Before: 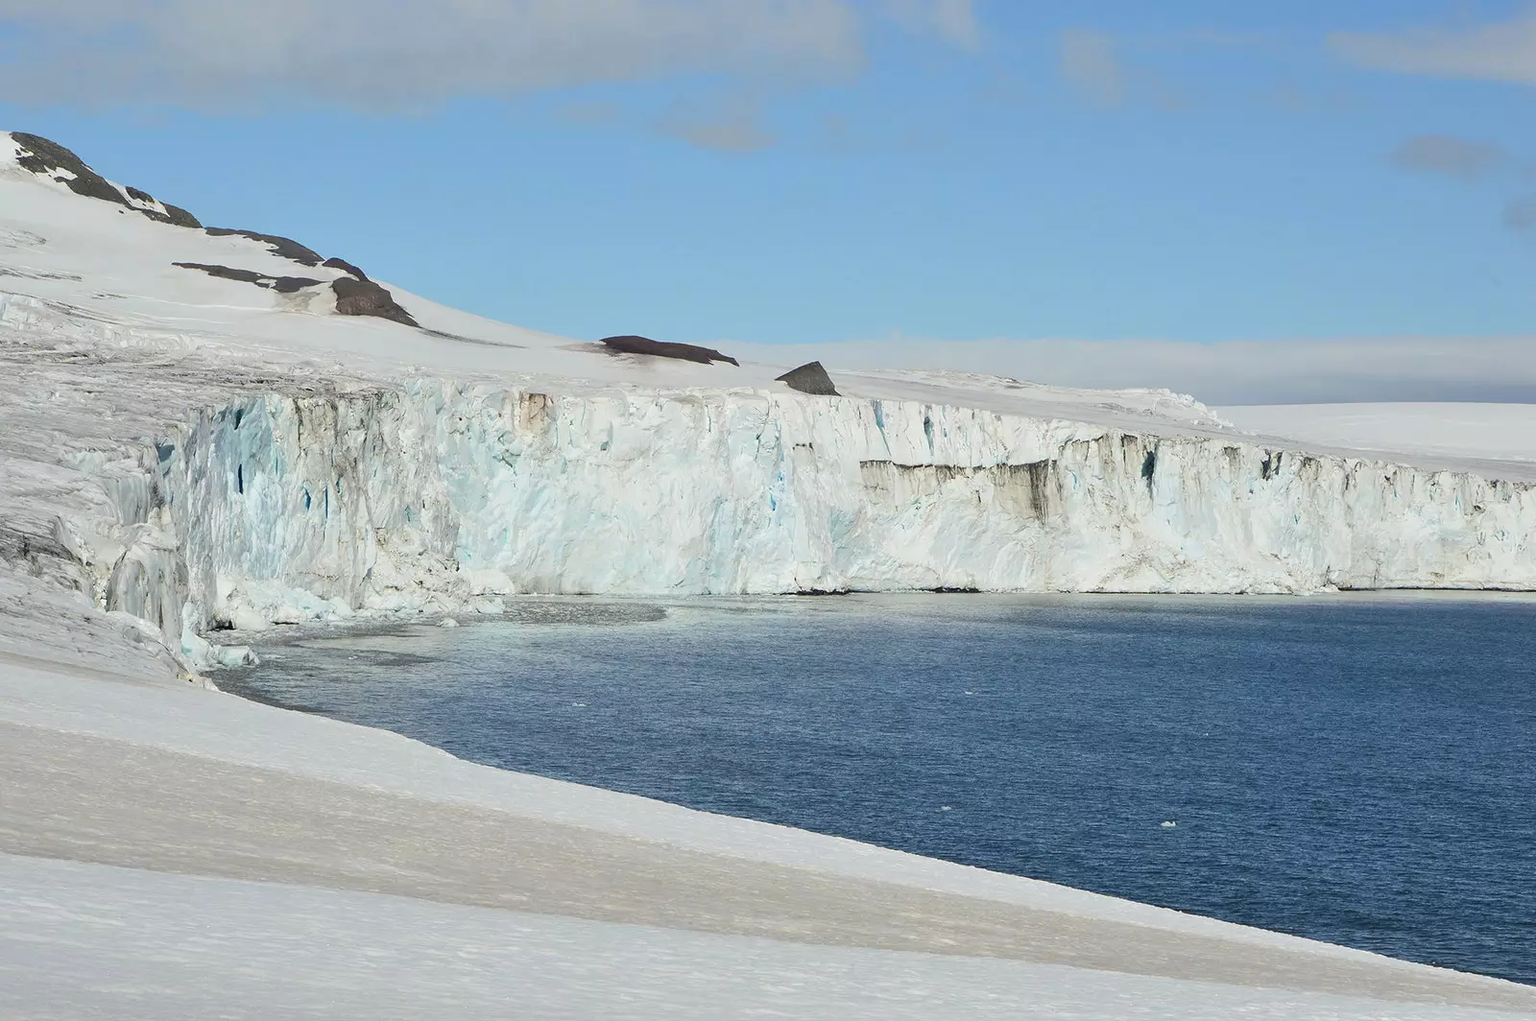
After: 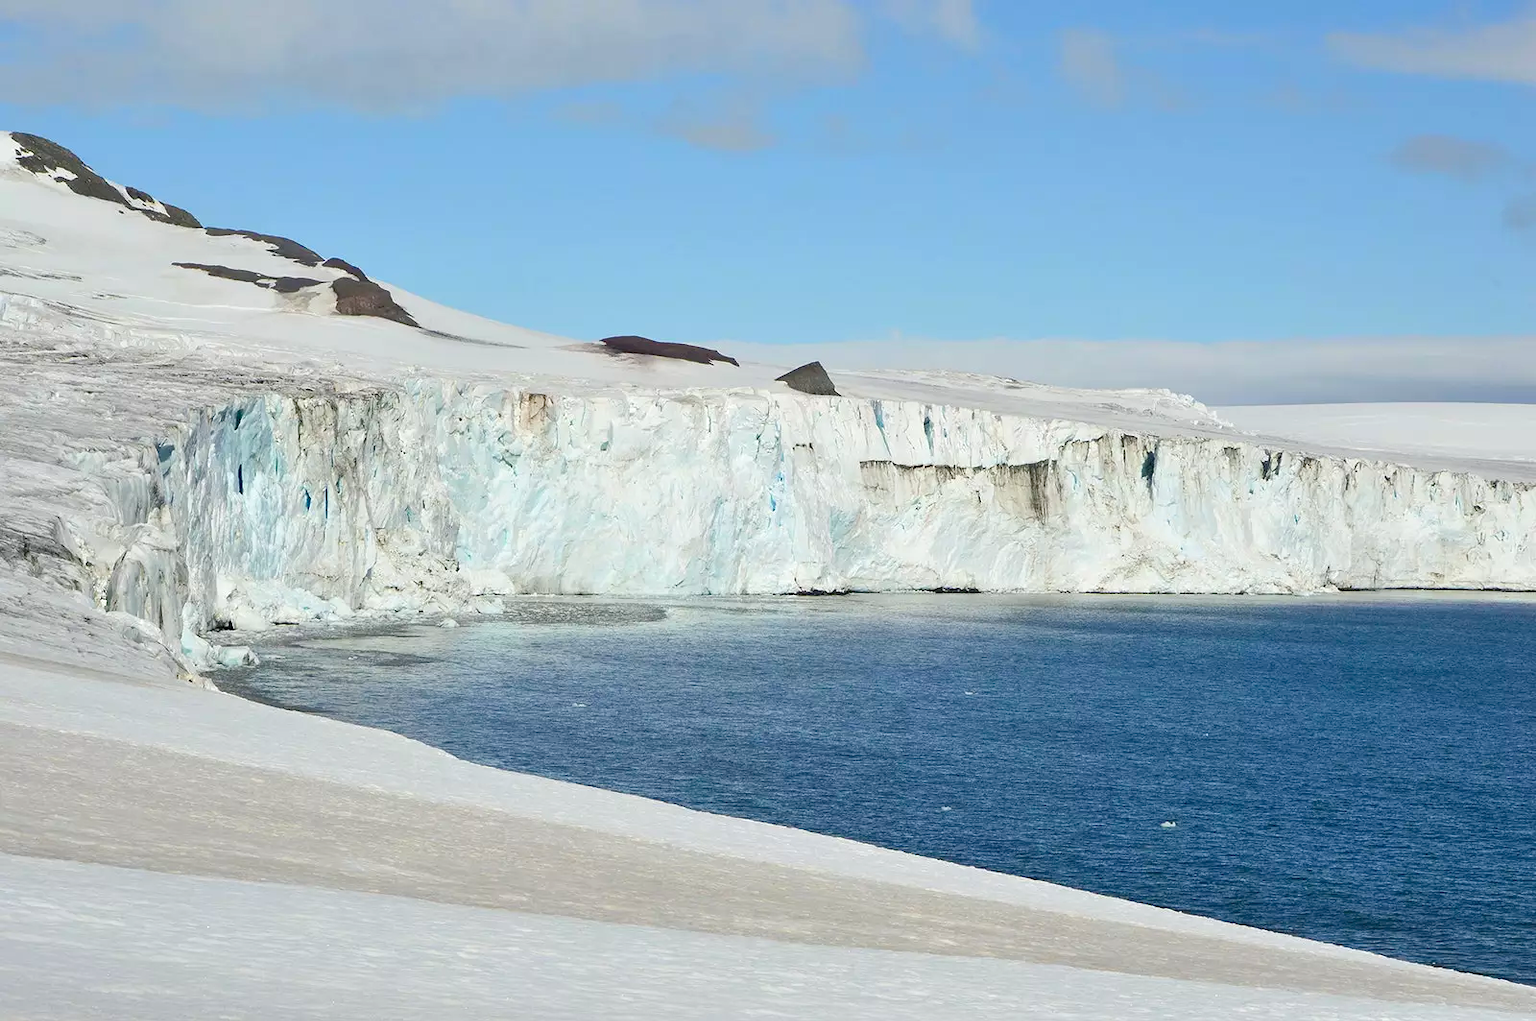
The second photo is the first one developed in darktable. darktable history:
color balance rgb: highlights gain › luminance 14.61%, perceptual saturation grading › global saturation 20%, perceptual saturation grading › highlights -25.756%, perceptual saturation grading › shadows 23.932%, global vibrance 20%
